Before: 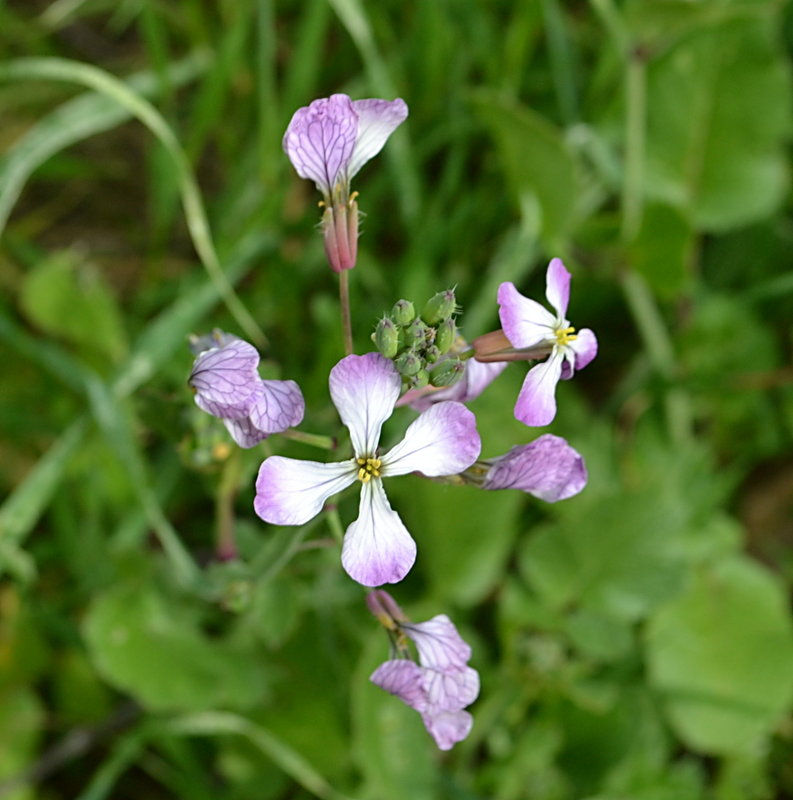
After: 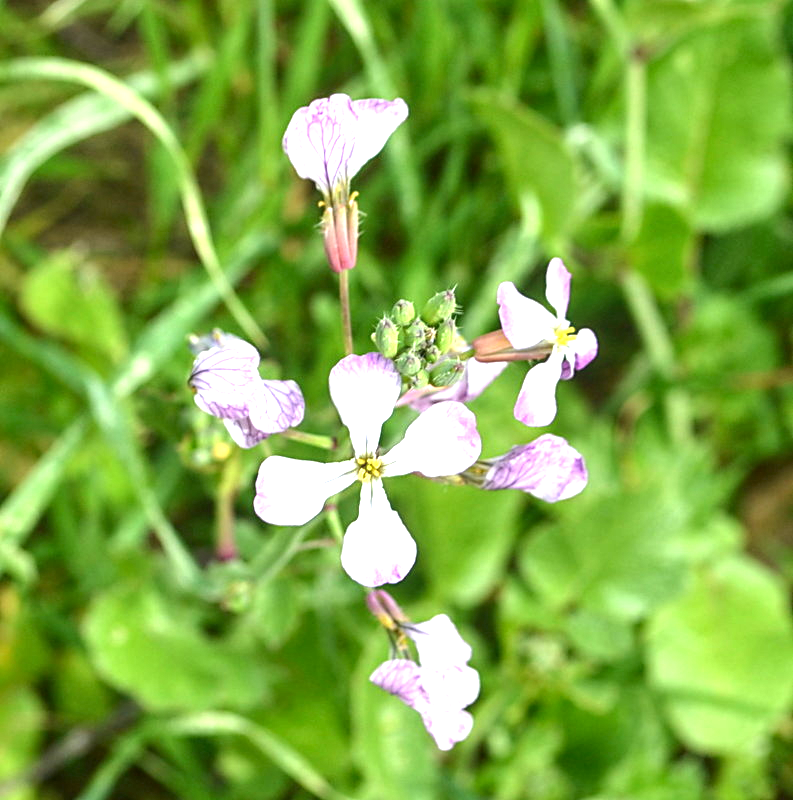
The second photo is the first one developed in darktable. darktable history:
shadows and highlights: shadows 25, highlights -25
local contrast: on, module defaults
exposure: black level correction 0, exposure 1.45 EV, compensate exposure bias true, compensate highlight preservation false
